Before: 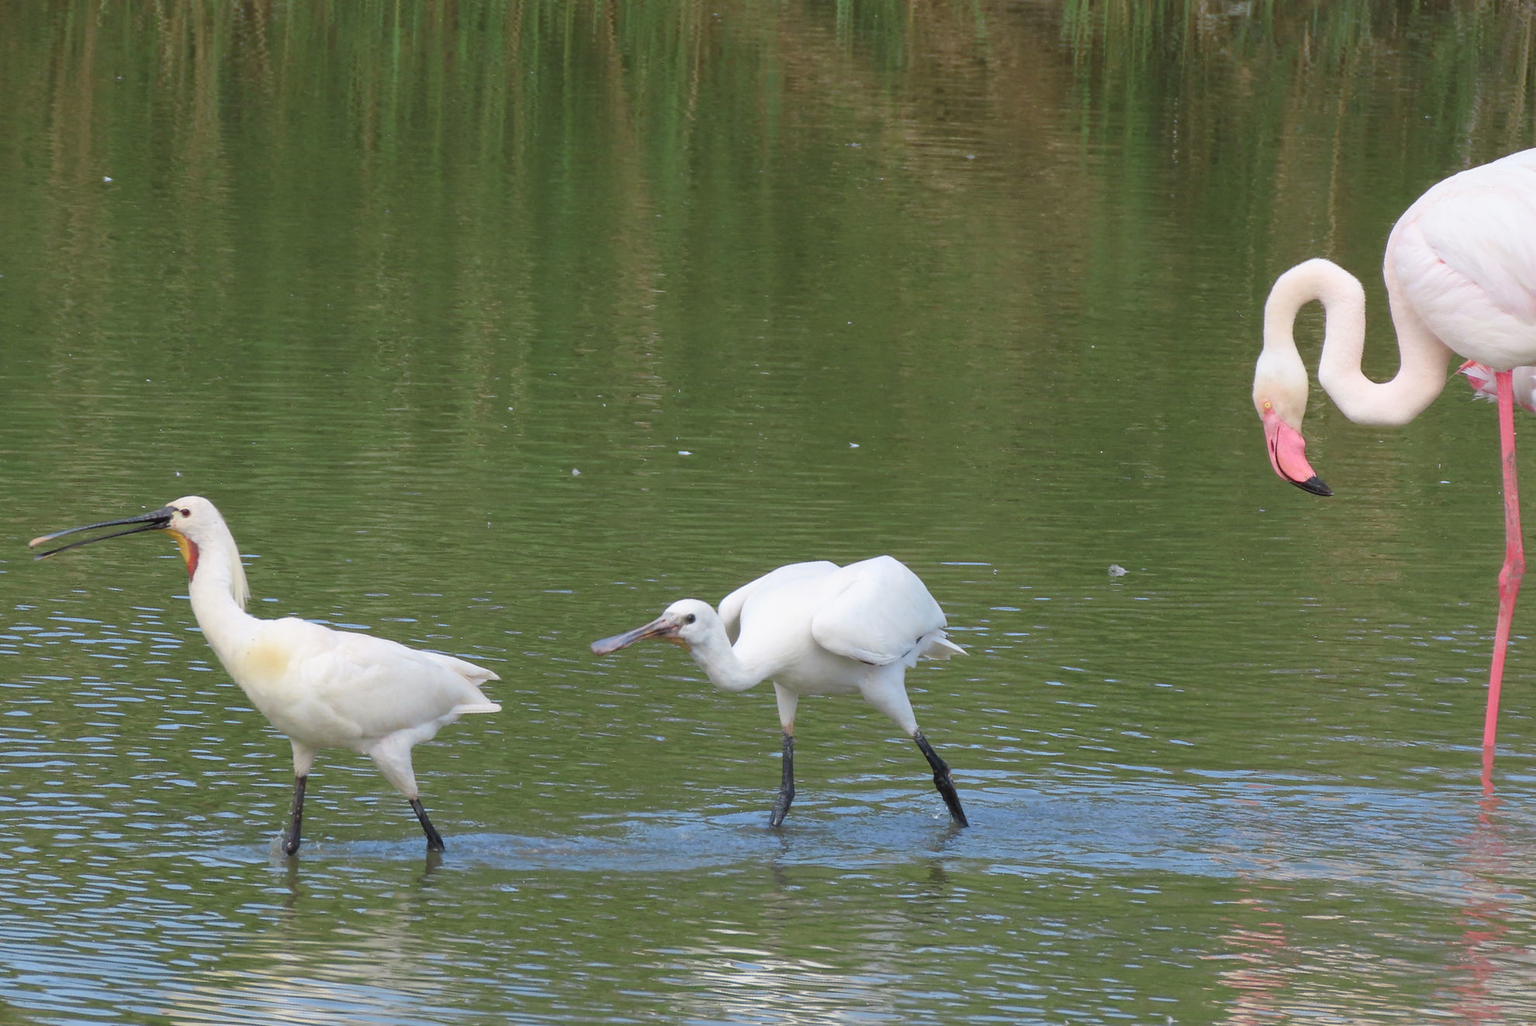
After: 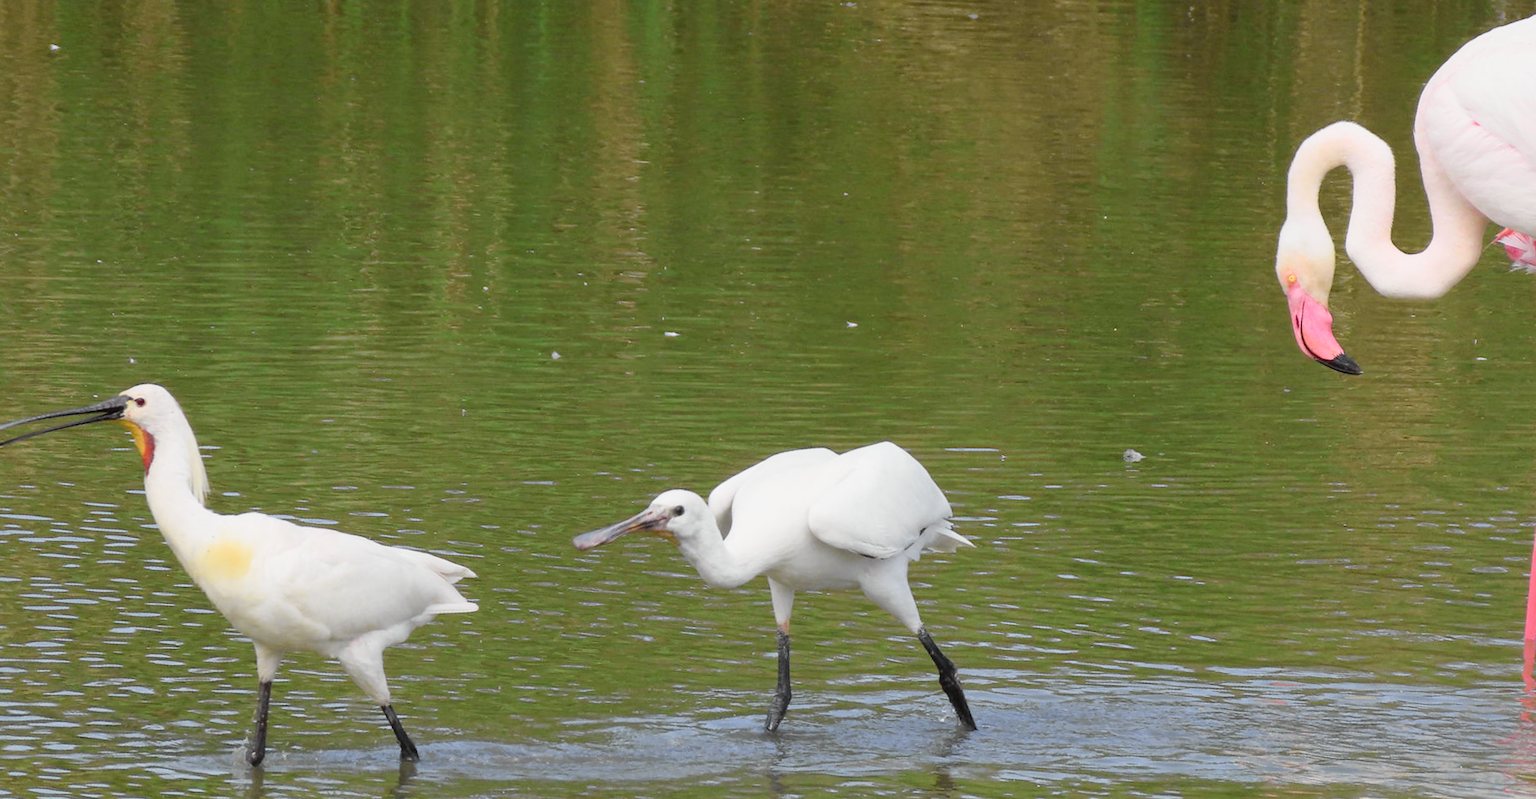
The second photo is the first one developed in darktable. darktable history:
rotate and perspective: rotation -0.45°, automatic cropping original format, crop left 0.008, crop right 0.992, crop top 0.012, crop bottom 0.988
crop and rotate: left 2.991%, top 13.302%, right 1.981%, bottom 12.636%
tone curve: curves: ch0 [(0, 0.008) (0.107, 0.083) (0.283, 0.287) (0.461, 0.498) (0.64, 0.691) (0.822, 0.869) (0.998, 0.978)]; ch1 [(0, 0) (0.323, 0.339) (0.438, 0.422) (0.473, 0.487) (0.502, 0.502) (0.527, 0.53) (0.561, 0.583) (0.608, 0.629) (0.669, 0.704) (0.859, 0.899) (1, 1)]; ch2 [(0, 0) (0.33, 0.347) (0.421, 0.456) (0.473, 0.498) (0.502, 0.504) (0.522, 0.524) (0.549, 0.567) (0.585, 0.627) (0.676, 0.724) (1, 1)], color space Lab, independent channels, preserve colors none
